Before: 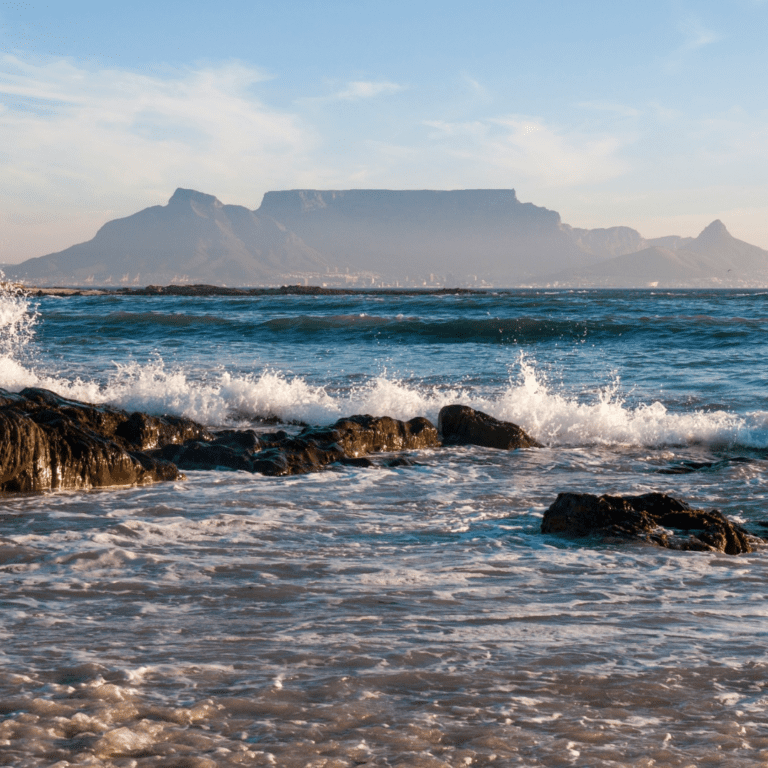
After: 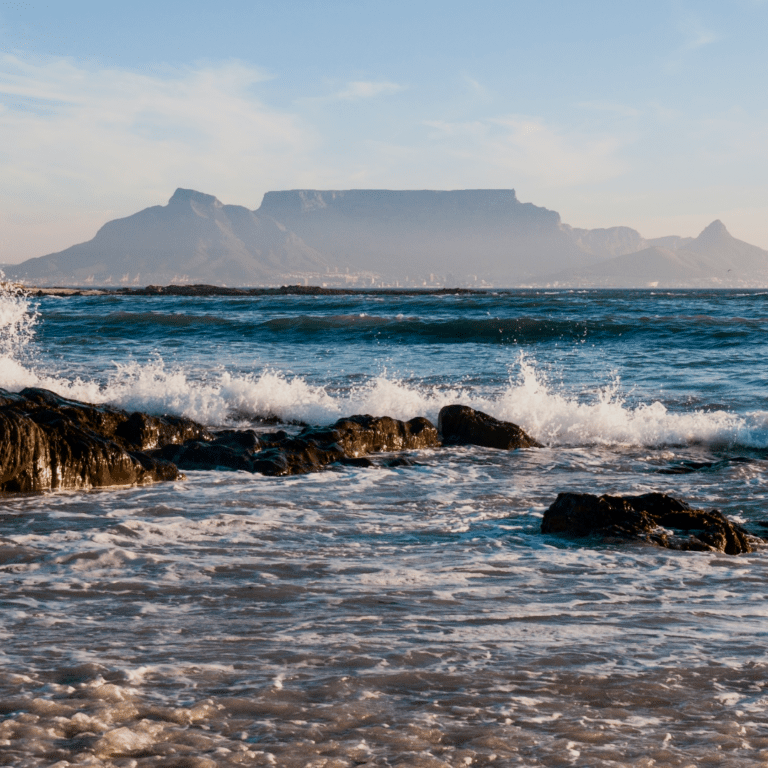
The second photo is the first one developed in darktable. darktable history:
contrast brightness saturation: contrast 0.217
filmic rgb: black relative exposure -13.04 EV, white relative exposure 4.04 EV, target white luminance 85.002%, hardness 6.28, latitude 42.15%, contrast 0.861, shadows ↔ highlights balance 8.59%, add noise in highlights 0.099, color science v4 (2020), iterations of high-quality reconstruction 0, type of noise poissonian
